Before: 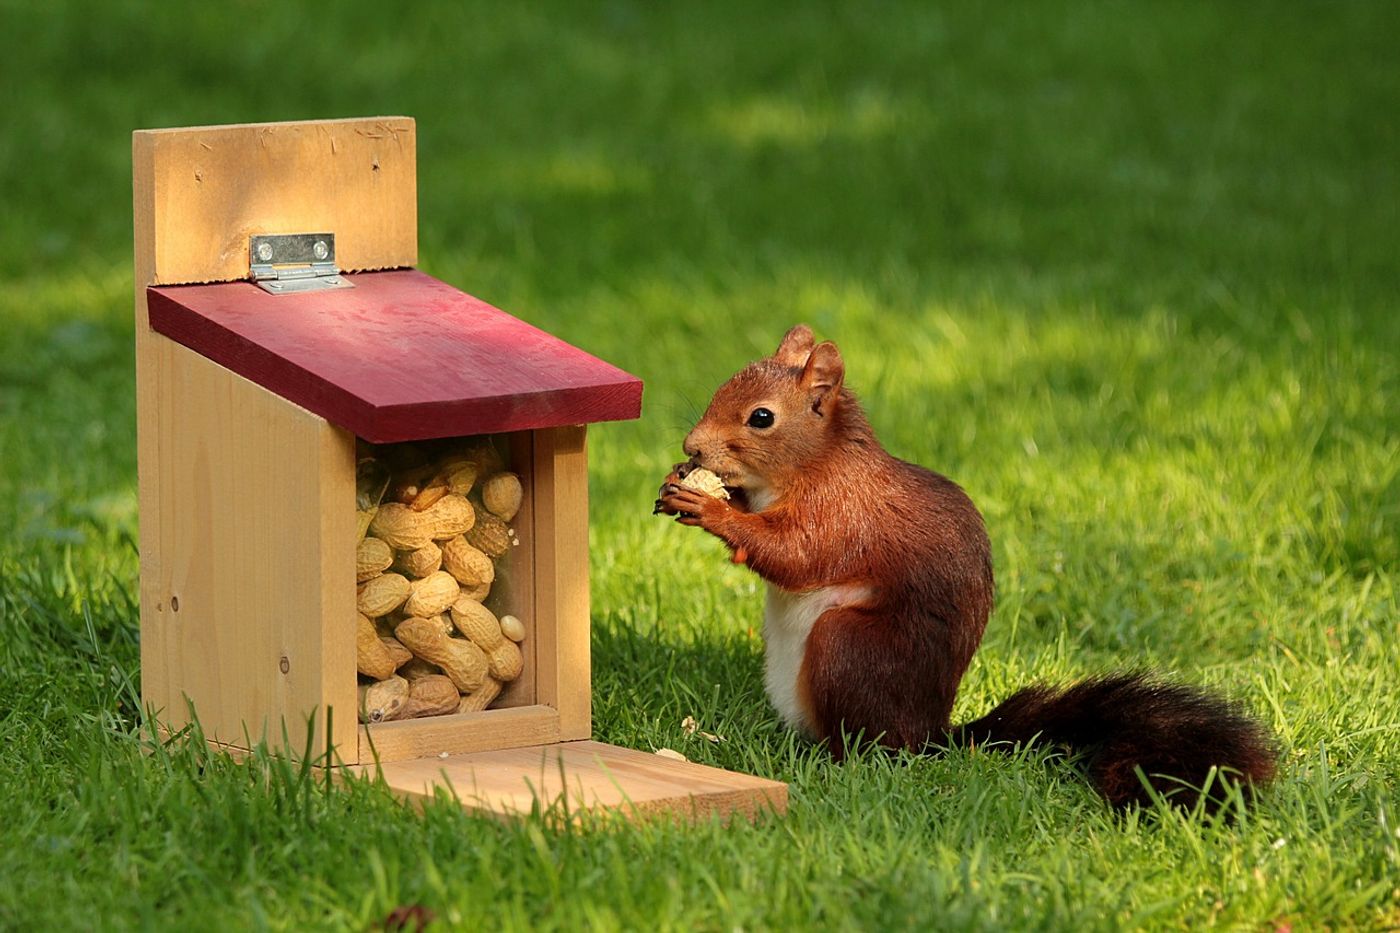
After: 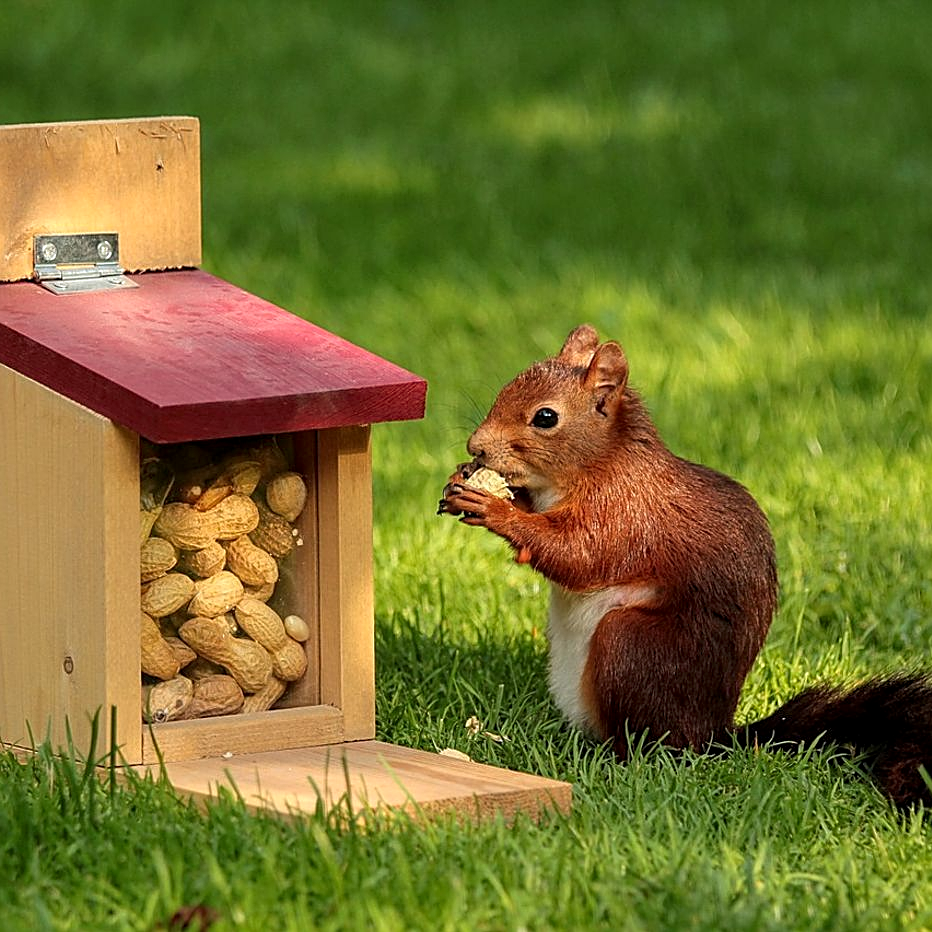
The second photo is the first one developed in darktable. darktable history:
crop and rotate: left 15.451%, right 17.953%
local contrast: on, module defaults
sharpen: on, module defaults
